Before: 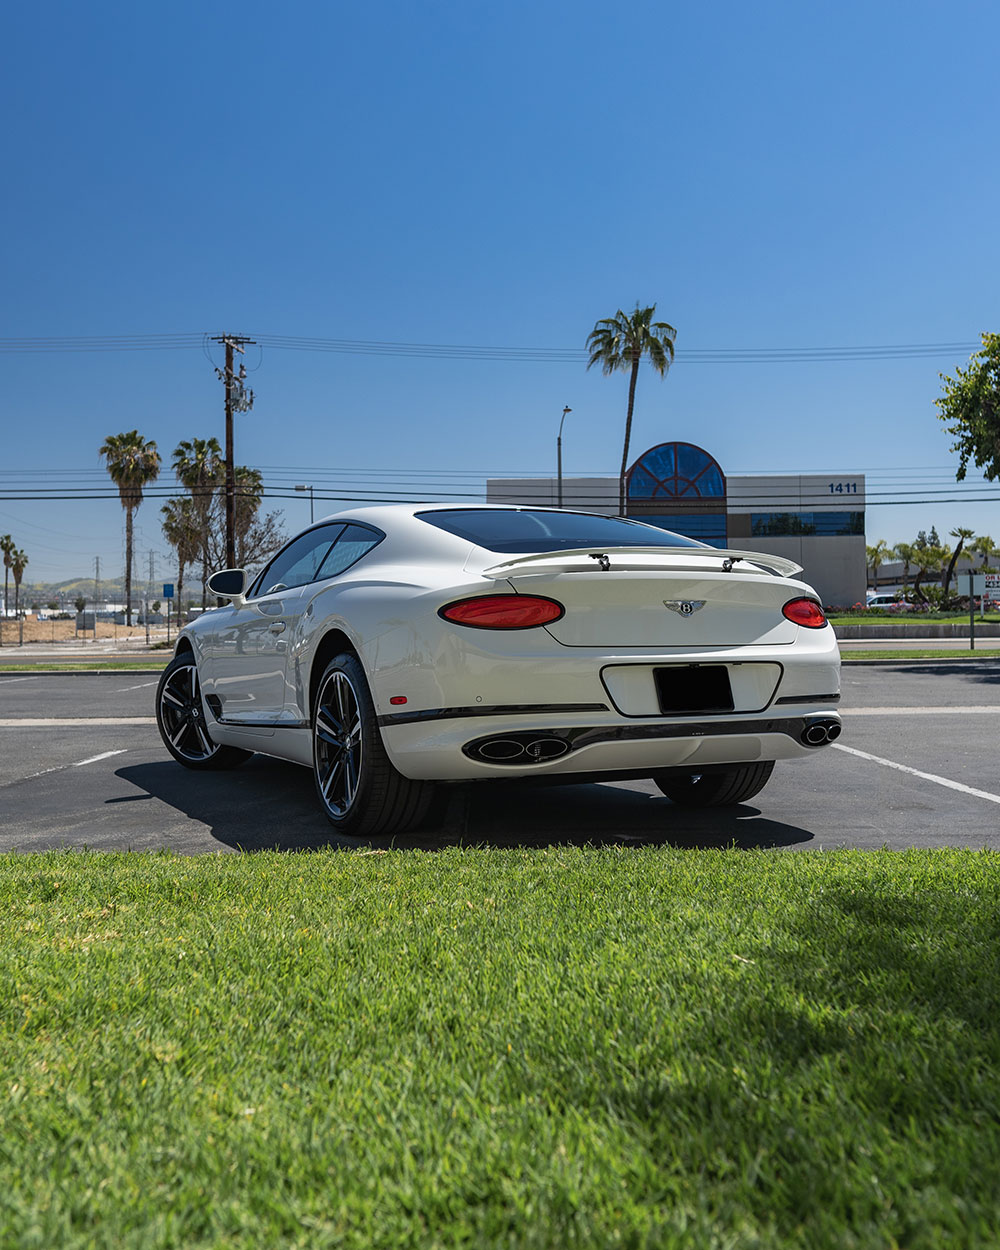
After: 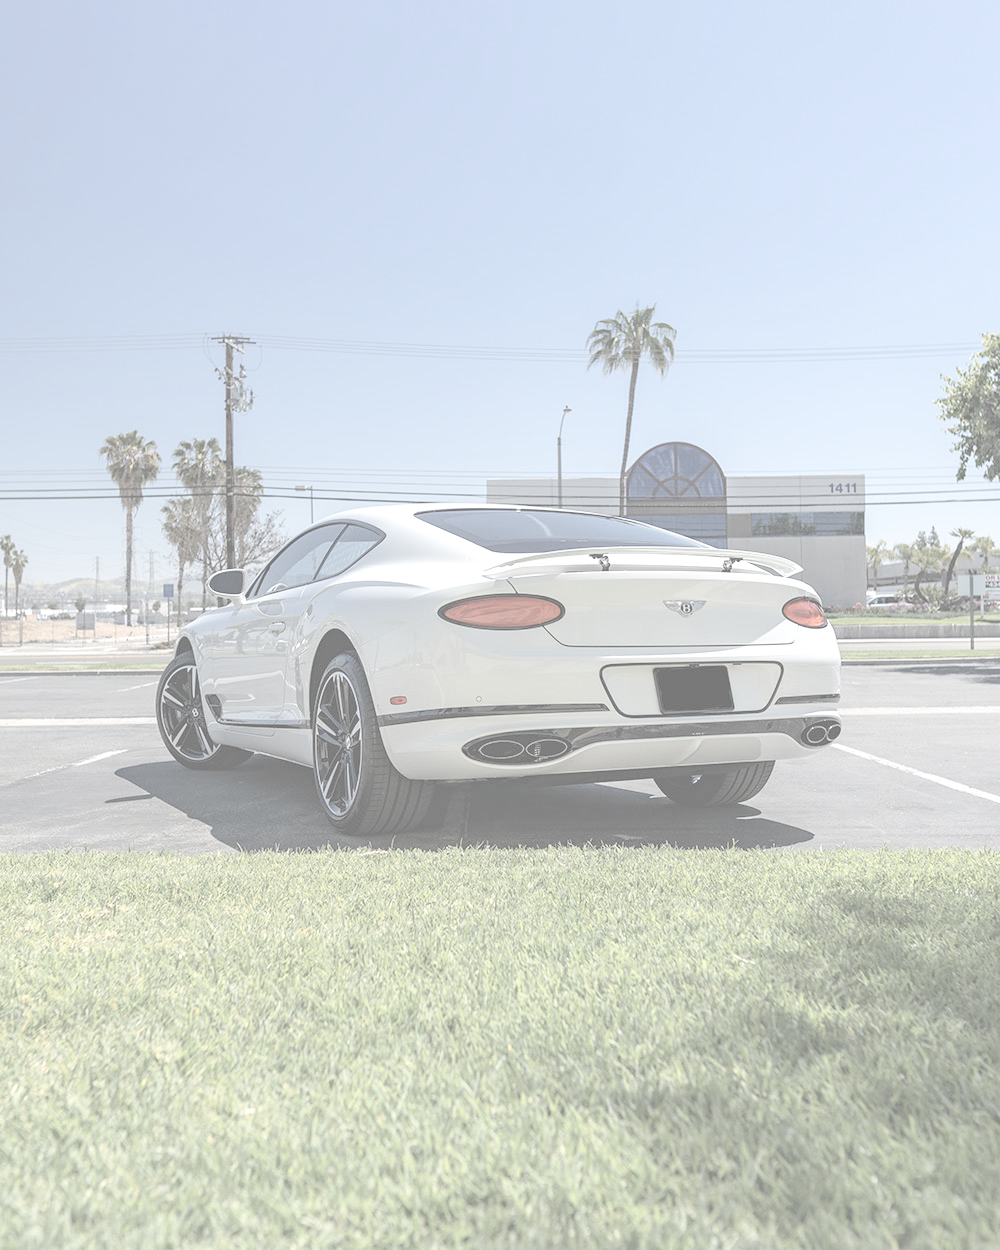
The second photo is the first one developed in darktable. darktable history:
exposure: black level correction 0, exposure 1.5 EV, compensate exposure bias true, compensate highlight preservation false
contrast brightness saturation: contrast -0.32, brightness 0.75, saturation -0.78
